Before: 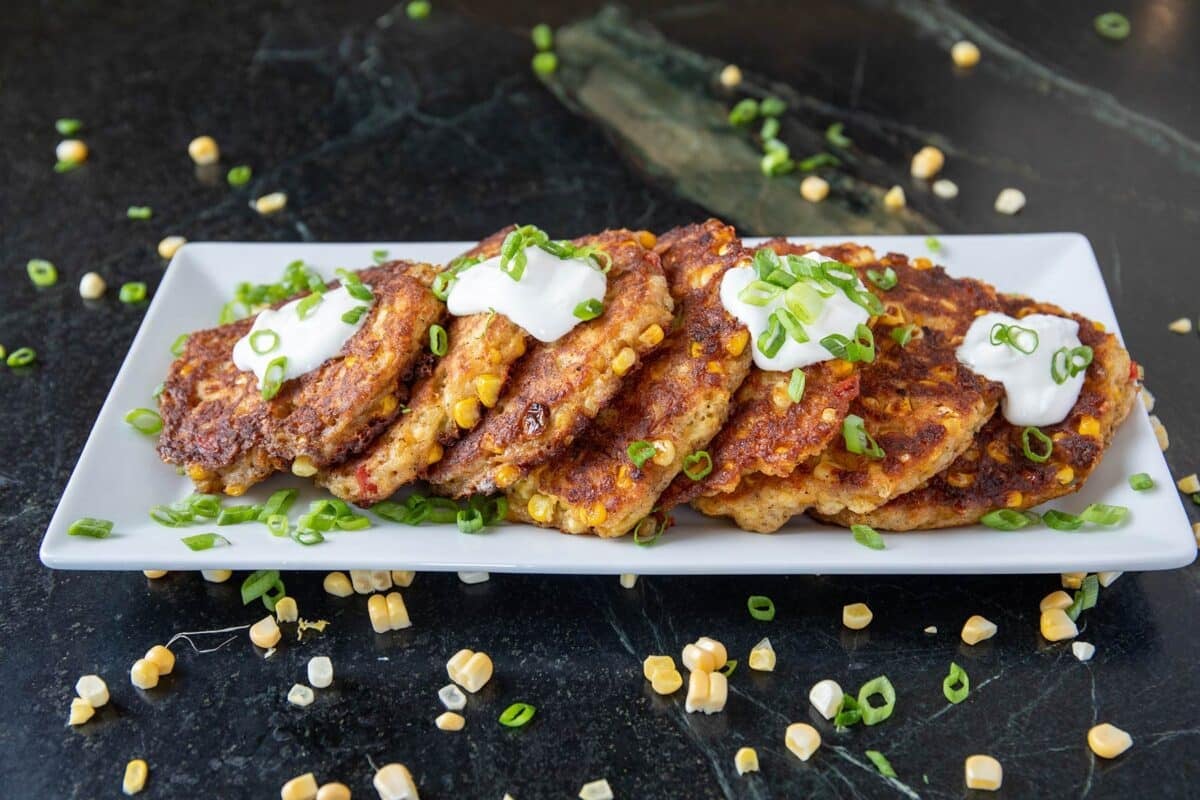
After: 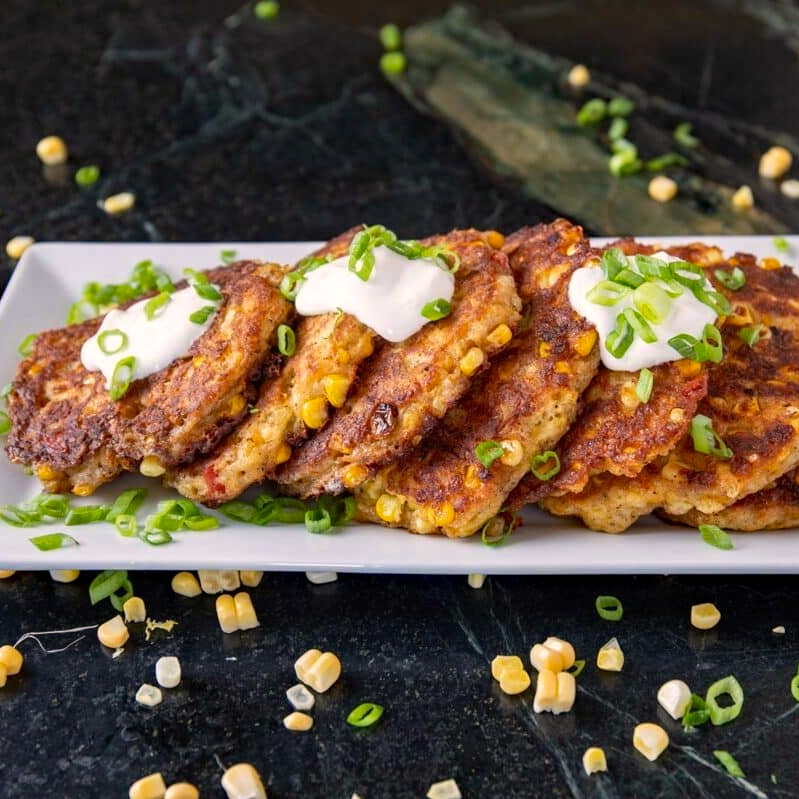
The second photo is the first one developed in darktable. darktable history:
crop and rotate: left 12.673%, right 20.66%
color correction: highlights a* 5.81, highlights b* 4.84
haze removal: strength 0.29, distance 0.25, compatibility mode true, adaptive false
